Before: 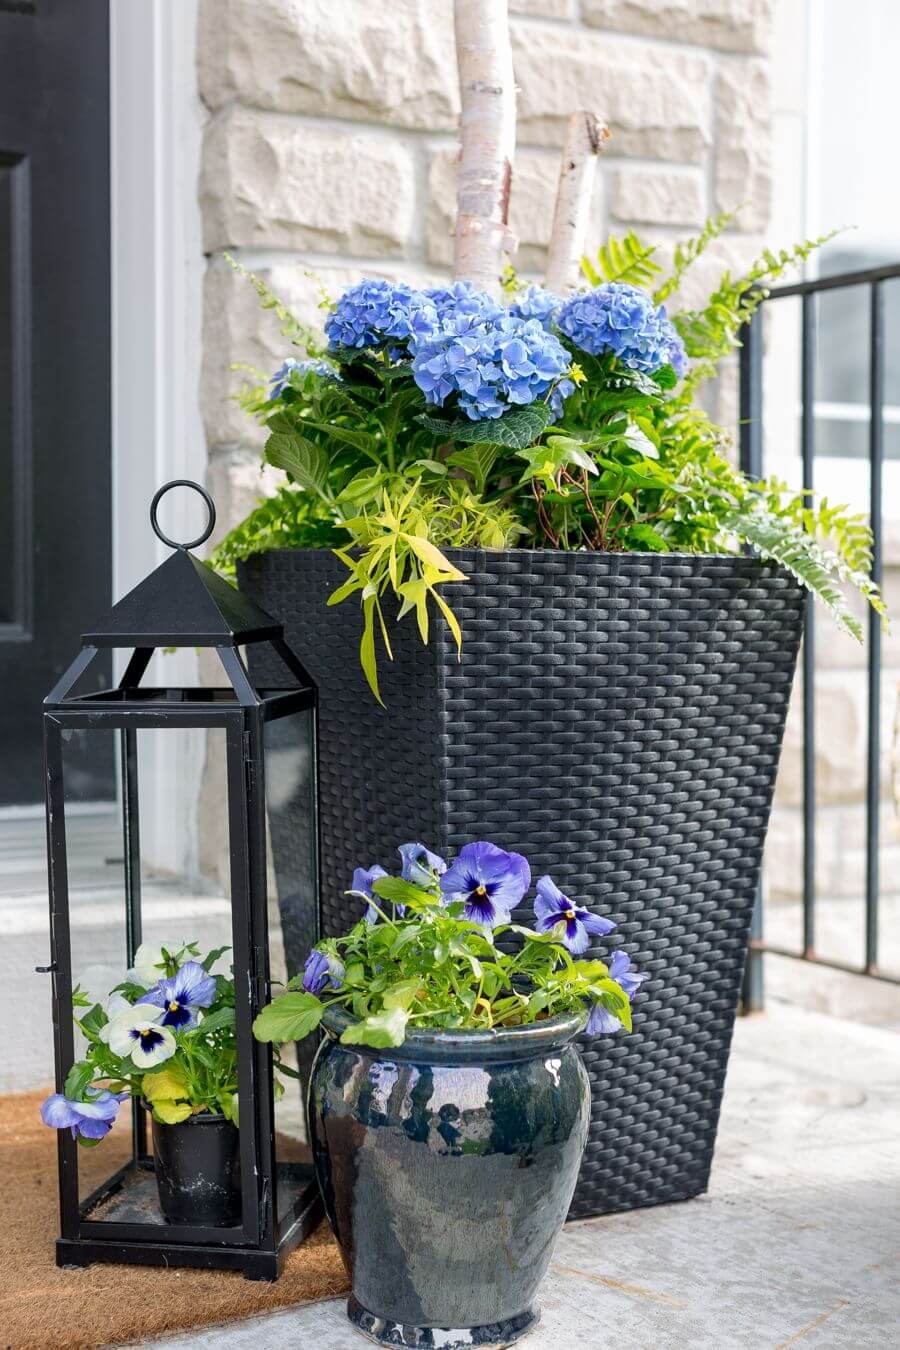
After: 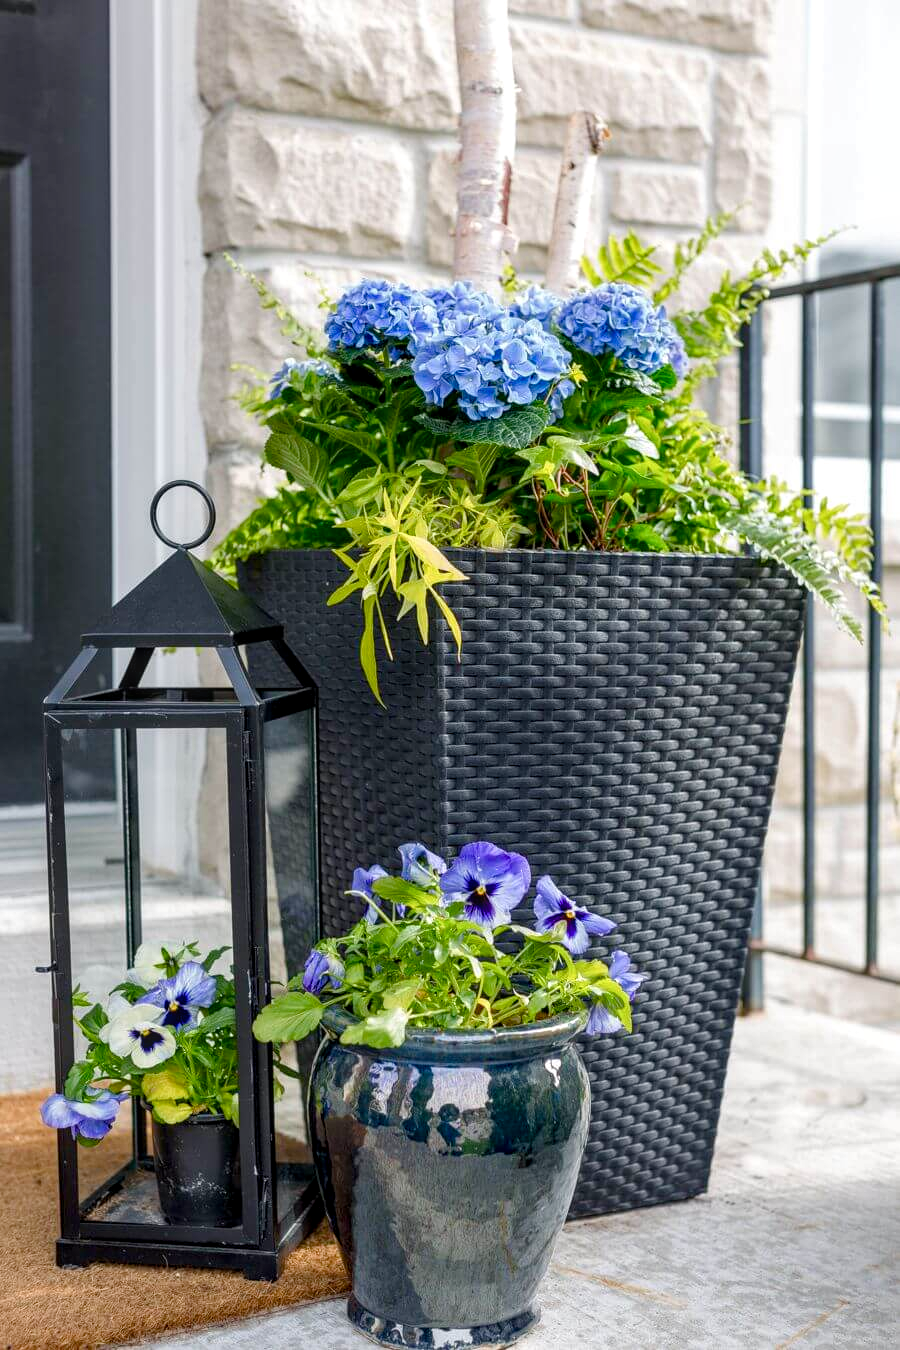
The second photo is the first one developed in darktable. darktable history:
local contrast: on, module defaults
color balance rgb: perceptual saturation grading › global saturation 20%, perceptual saturation grading › highlights -25%, perceptual saturation grading › shadows 25%
